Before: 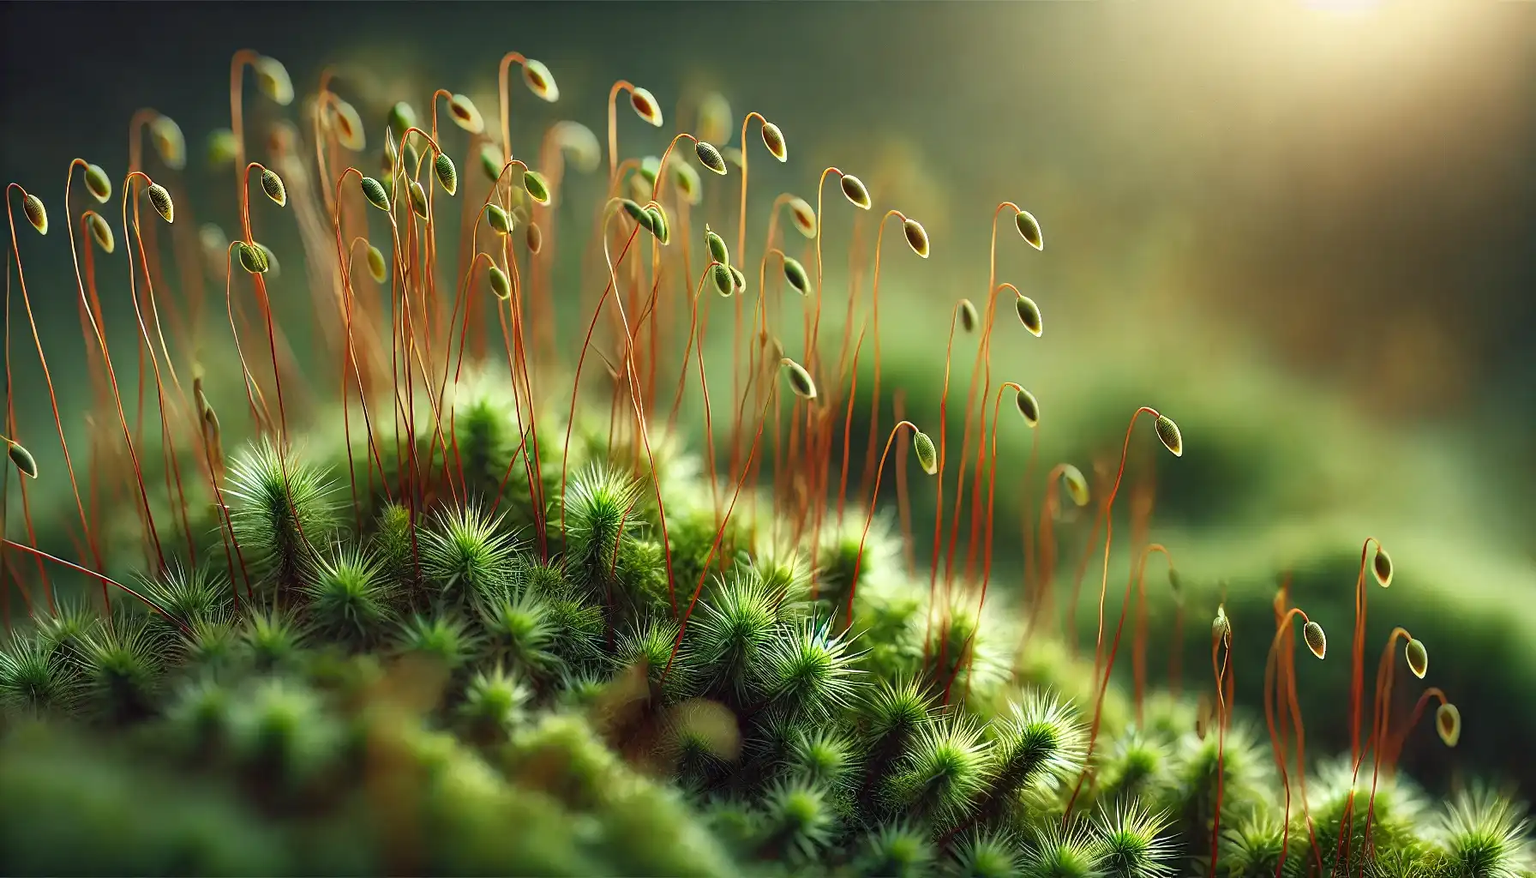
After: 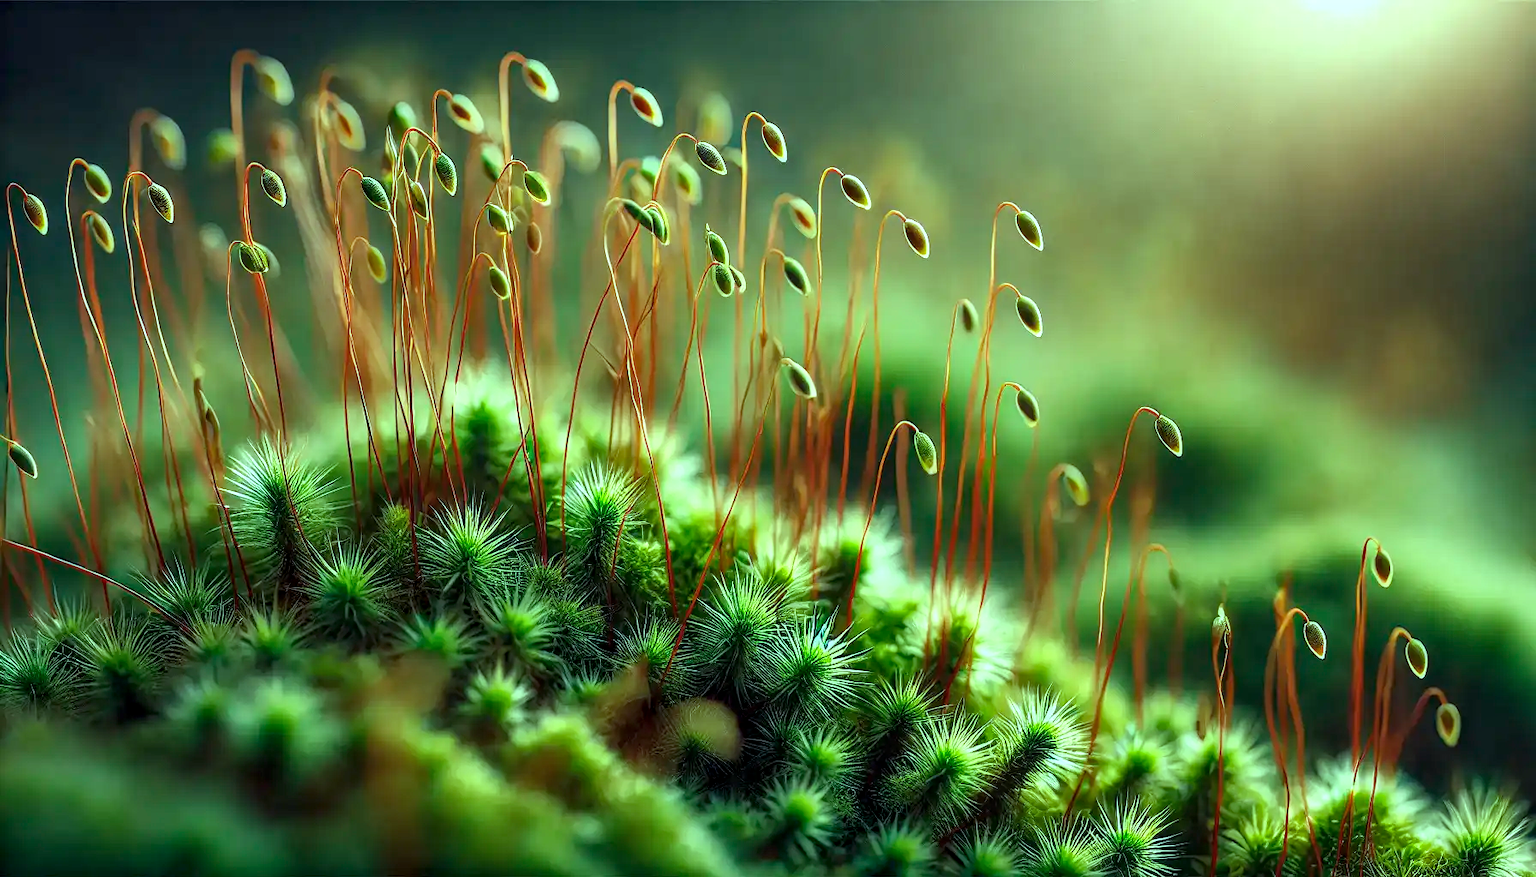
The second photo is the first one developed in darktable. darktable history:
white balance: red 0.988, blue 1.017
color balance: mode lift, gamma, gain (sRGB), lift [0.997, 0.979, 1.021, 1.011], gamma [1, 1.084, 0.916, 0.998], gain [1, 0.87, 1.13, 1.101], contrast 4.55%, contrast fulcrum 38.24%, output saturation 104.09%
local contrast: on, module defaults
